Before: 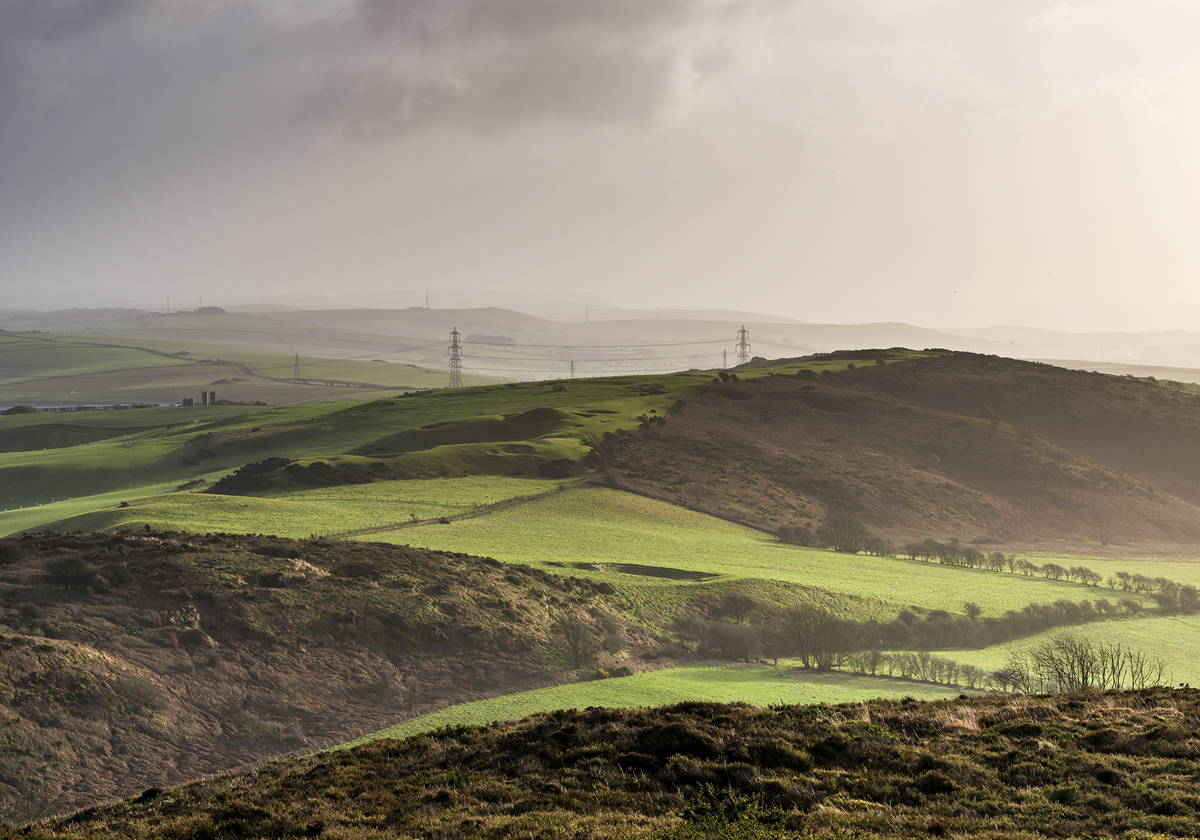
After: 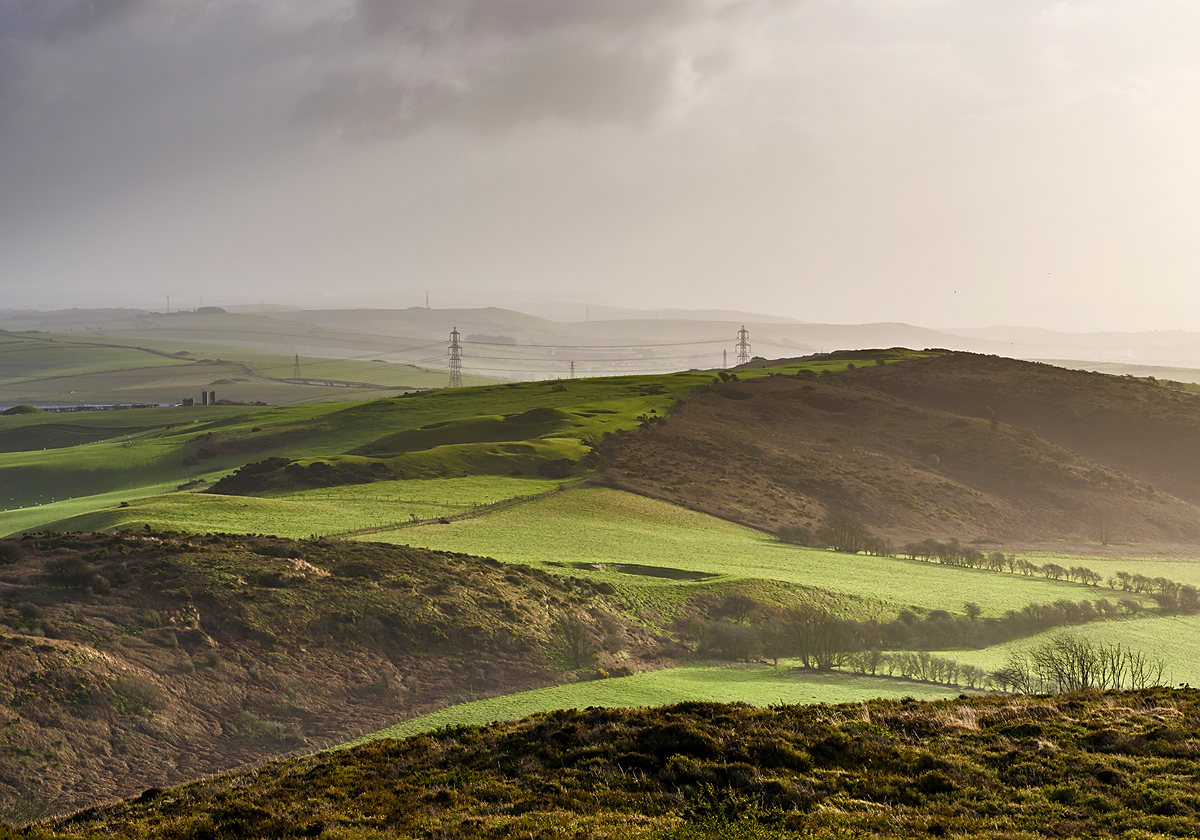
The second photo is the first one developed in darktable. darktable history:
color balance rgb: perceptual saturation grading › global saturation 20%, perceptual saturation grading › highlights -25.222%, perceptual saturation grading › shadows 49.405%
sharpen: radius 1.581, amount 0.374, threshold 1.523
